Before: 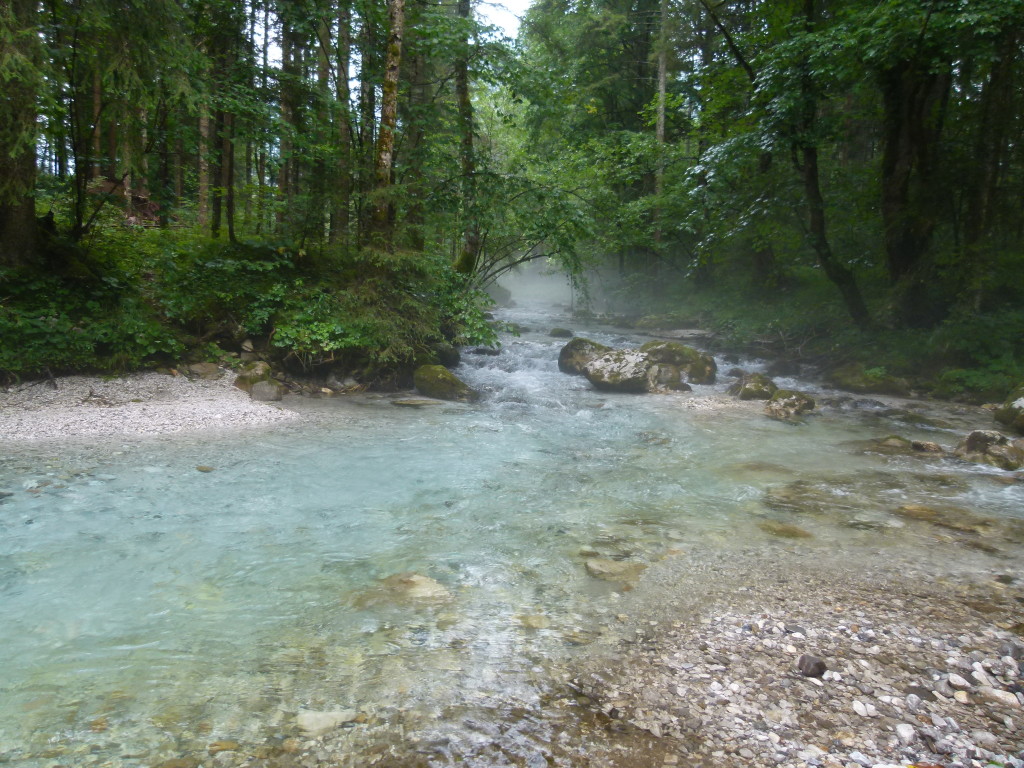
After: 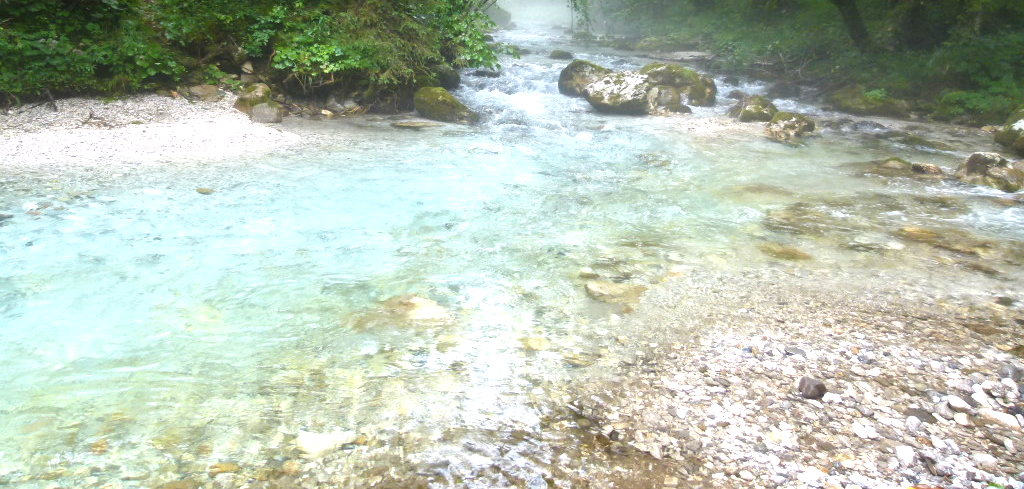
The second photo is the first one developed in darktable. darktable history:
exposure: black level correction 0, exposure 1.107 EV, compensate highlight preservation false
crop and rotate: top 36.219%
